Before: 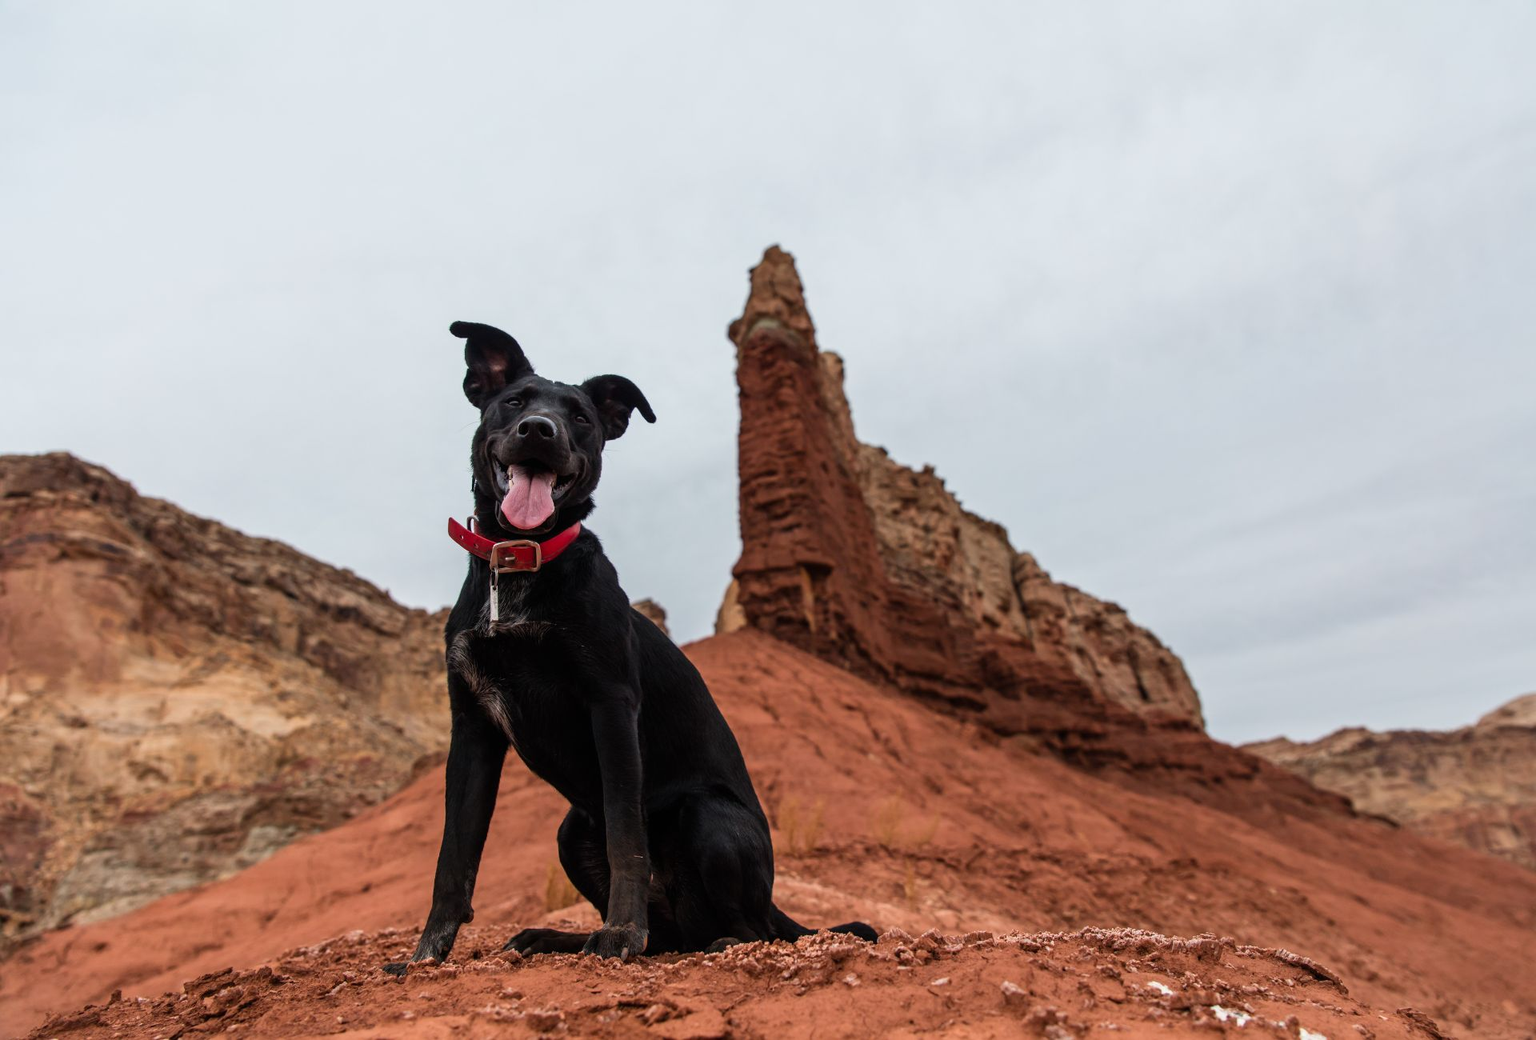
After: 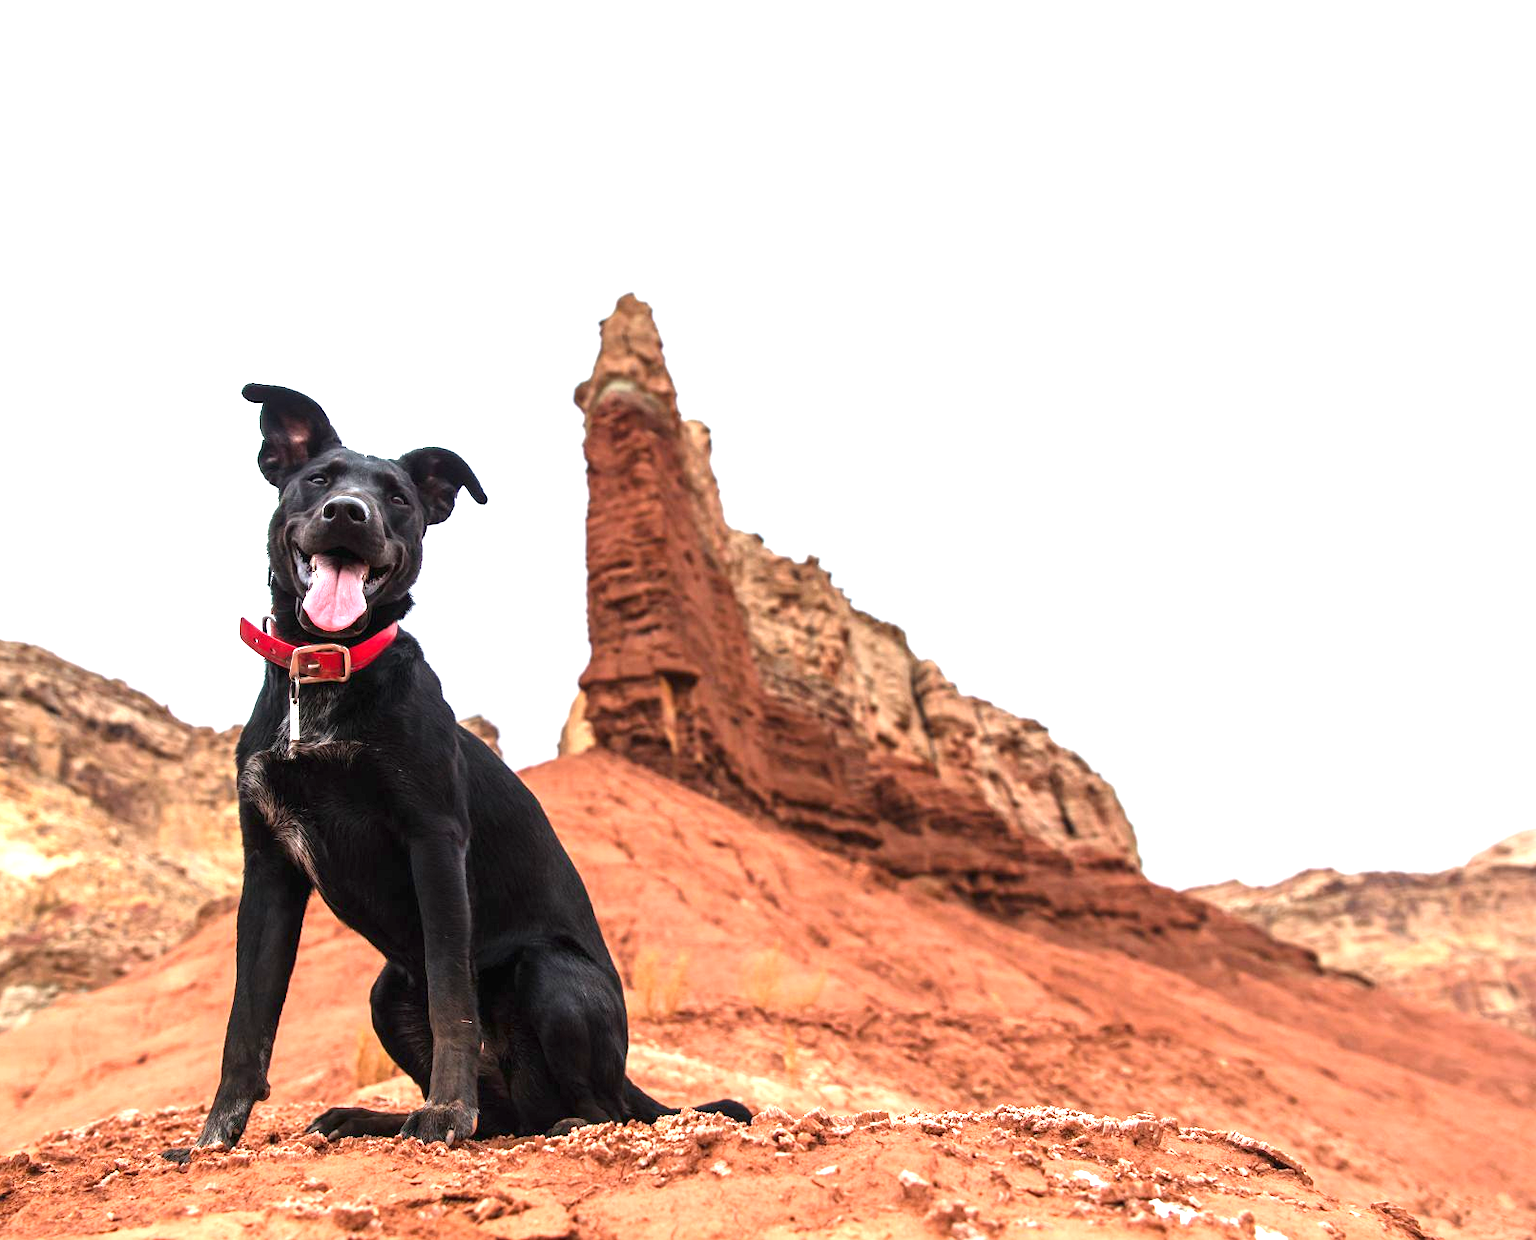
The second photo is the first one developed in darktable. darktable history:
crop: left 16.145%
exposure: black level correction 0, exposure 1.75 EV, compensate exposure bias true, compensate highlight preservation false
